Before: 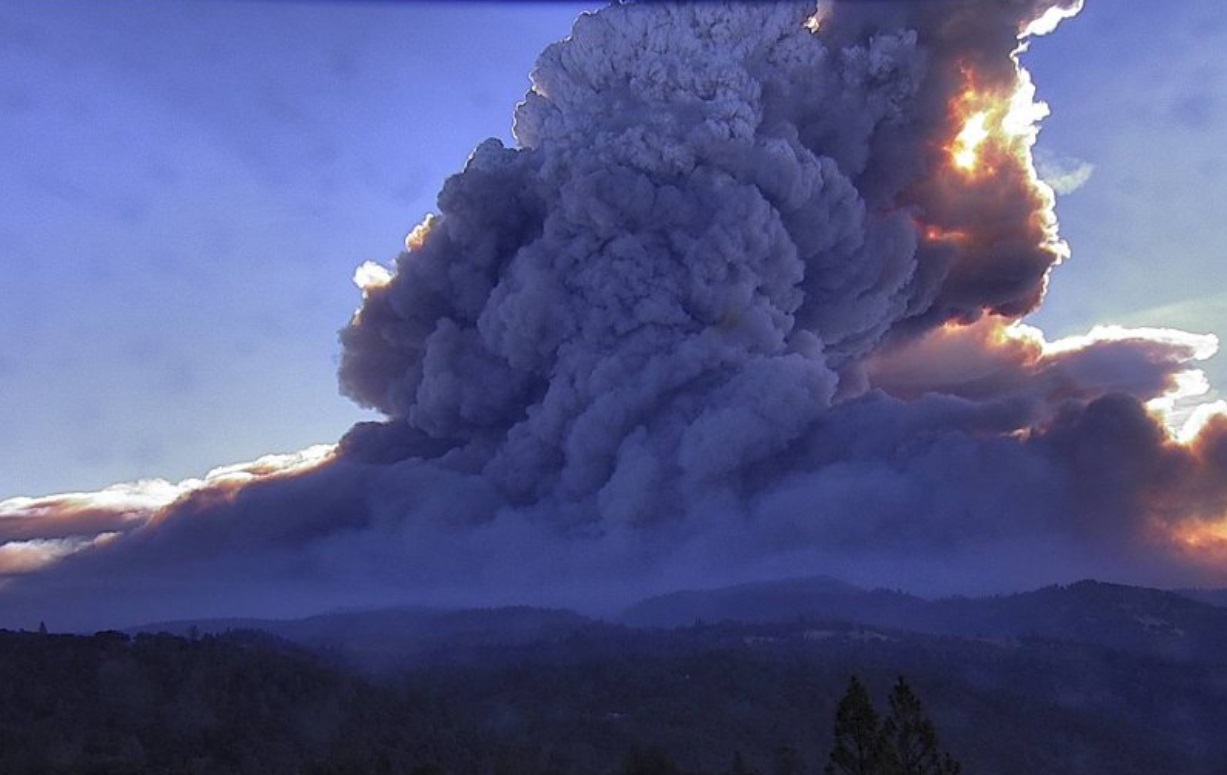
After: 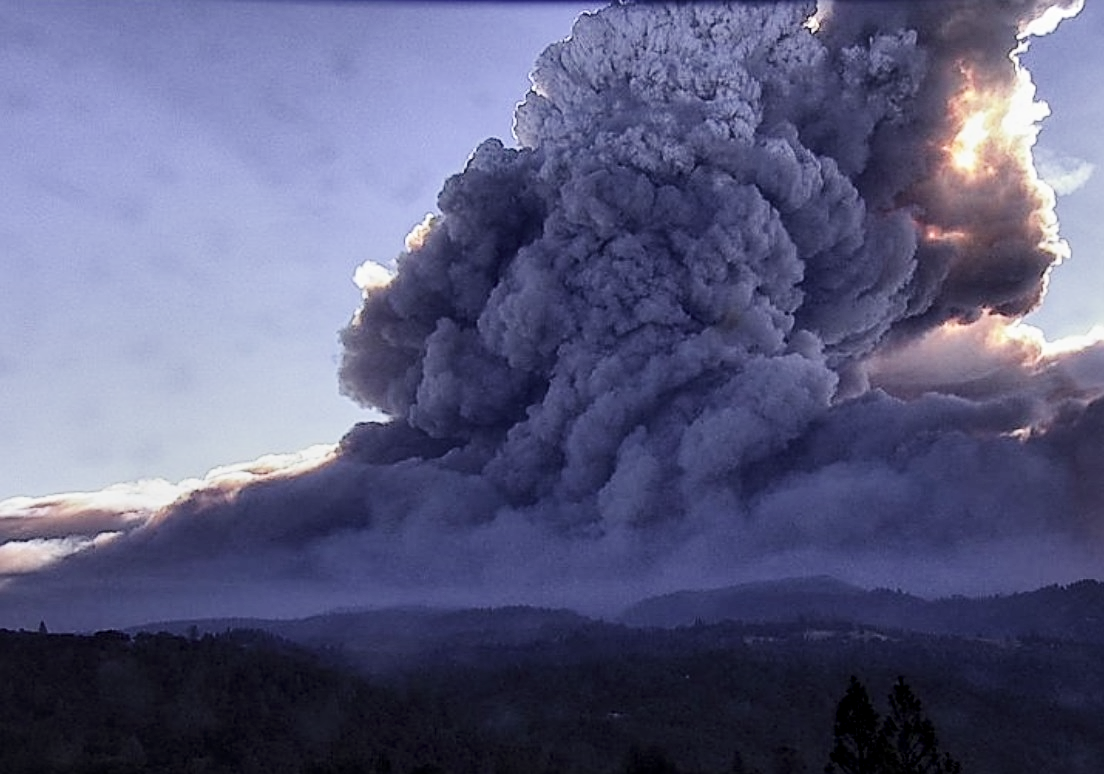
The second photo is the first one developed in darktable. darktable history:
contrast brightness saturation: contrast 0.251, saturation -0.319
exposure: exposure 0.607 EV, compensate highlight preservation false
local contrast: on, module defaults
sharpen: on, module defaults
crop: right 9.523%, bottom 0.039%
filmic rgb: black relative exposure -7.65 EV, white relative exposure 4.56 EV, hardness 3.61
